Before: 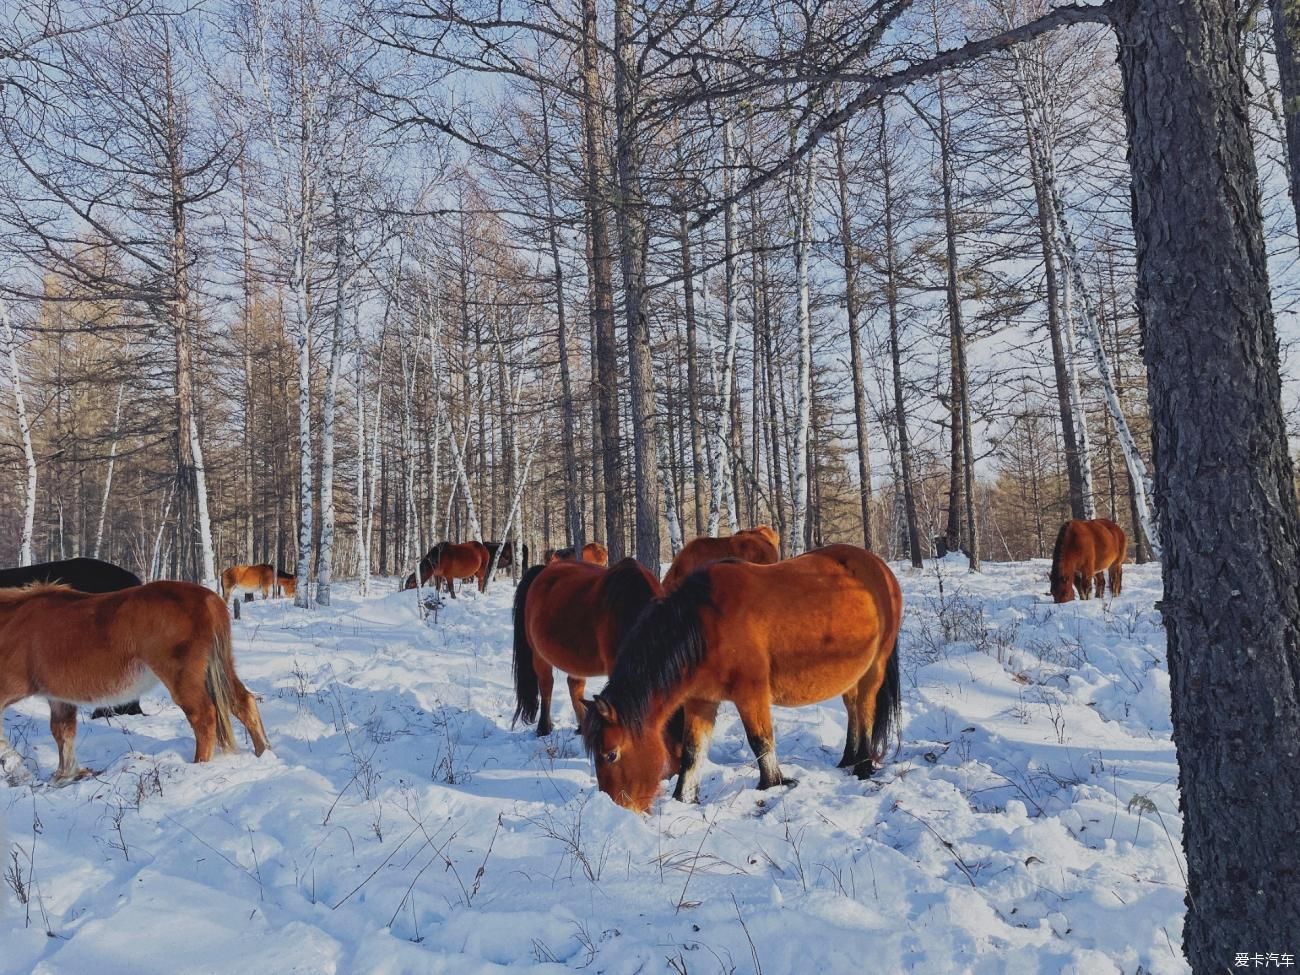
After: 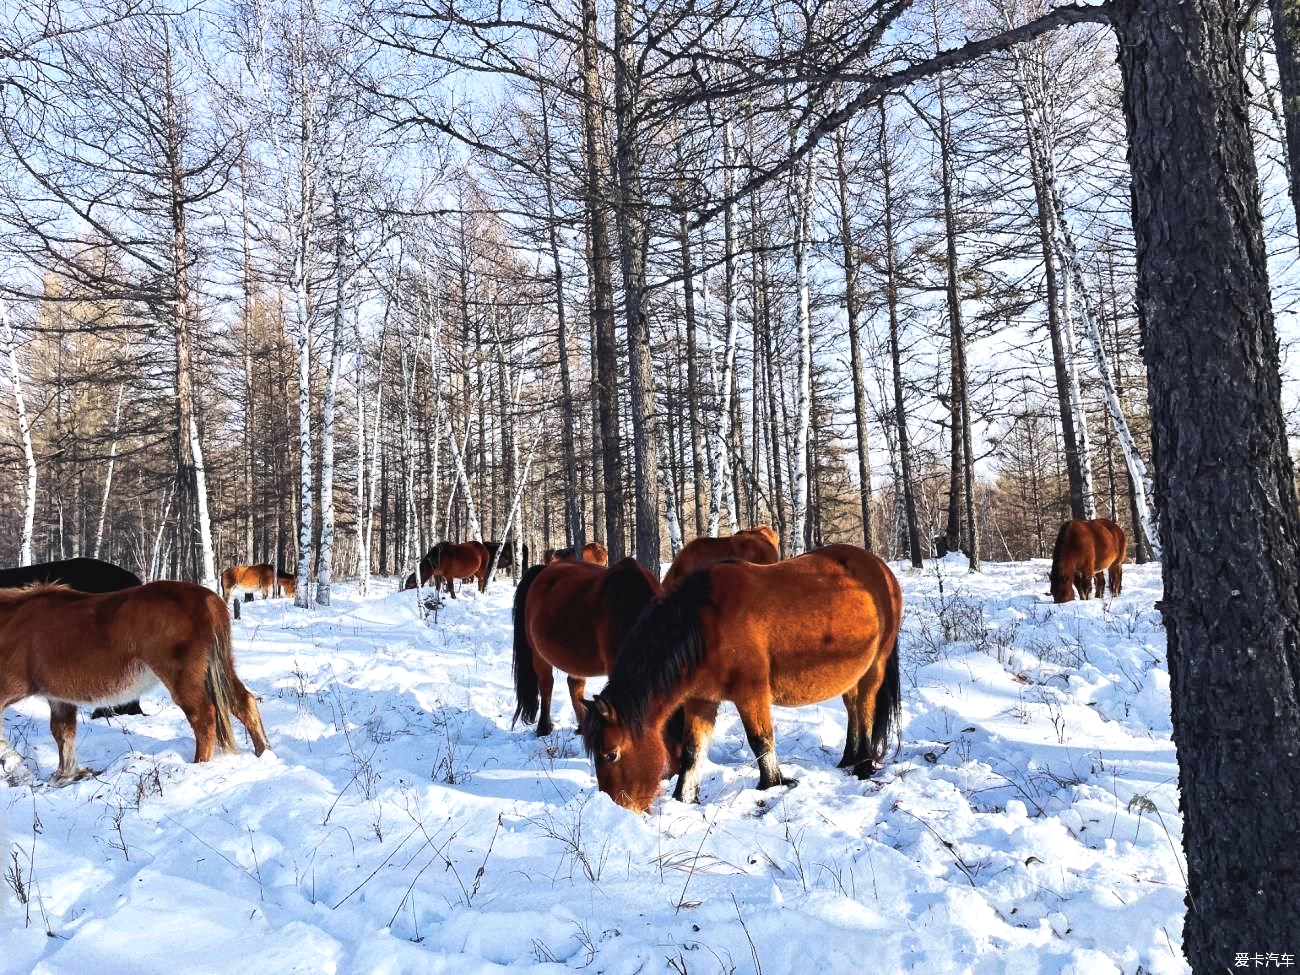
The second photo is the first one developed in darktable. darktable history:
tone equalizer: -8 EV -1.08 EV, -7 EV -1.04 EV, -6 EV -0.874 EV, -5 EV -0.538 EV, -3 EV 0.61 EV, -2 EV 0.843 EV, -1 EV 1 EV, +0 EV 1.07 EV, edges refinement/feathering 500, mask exposure compensation -1.57 EV, preserve details no
